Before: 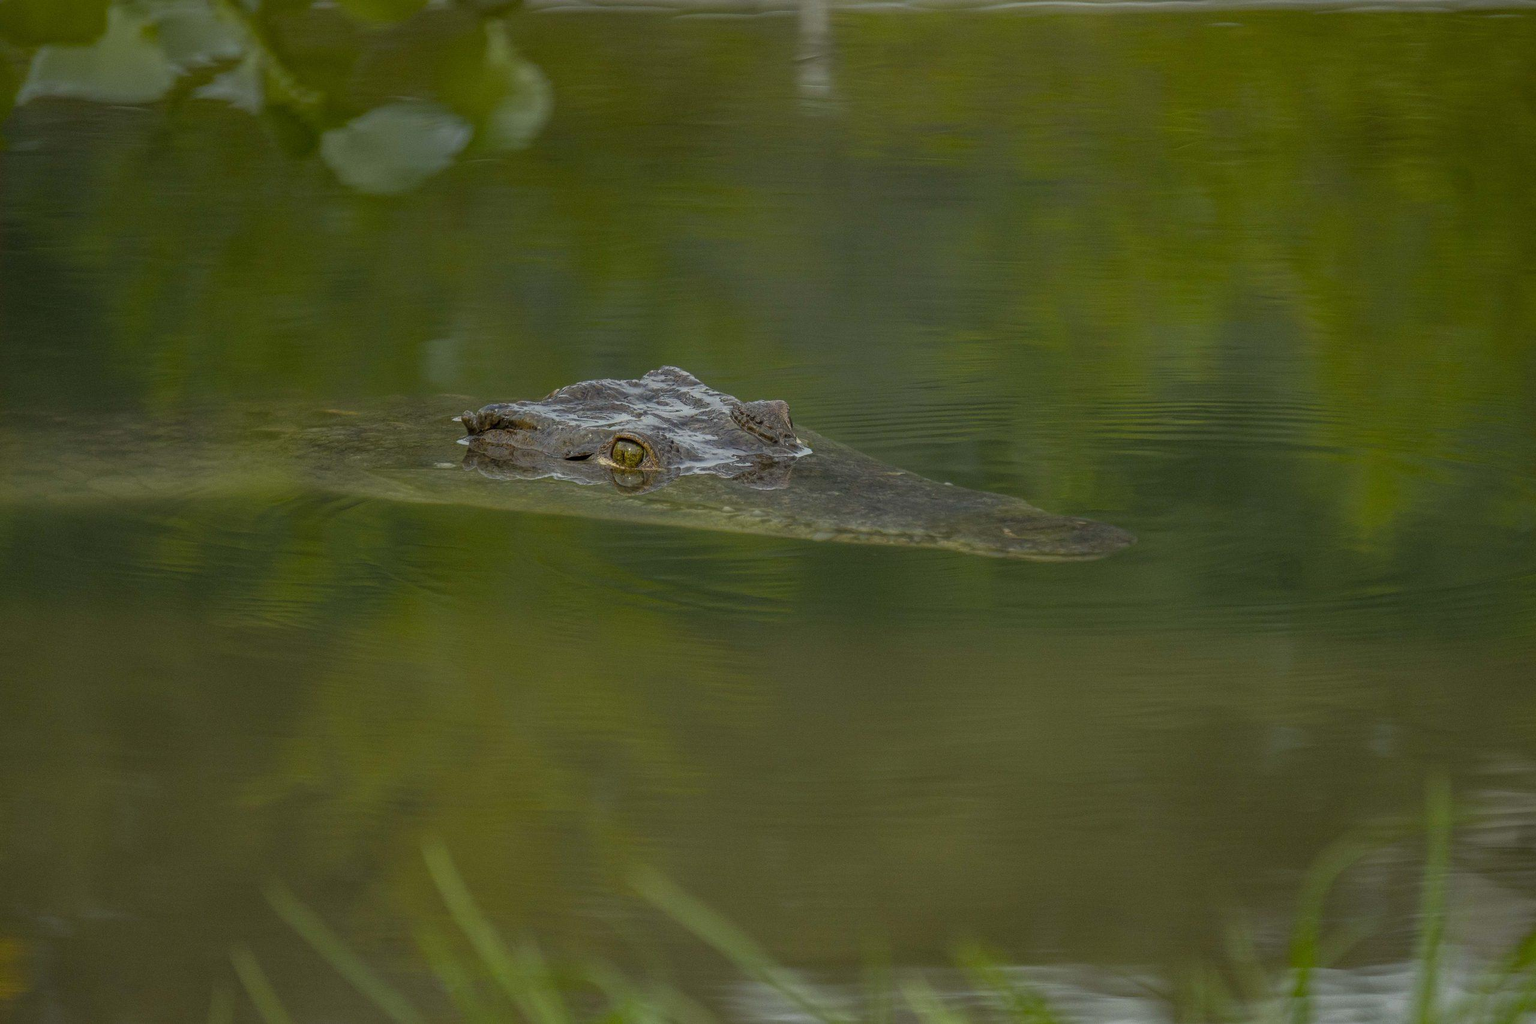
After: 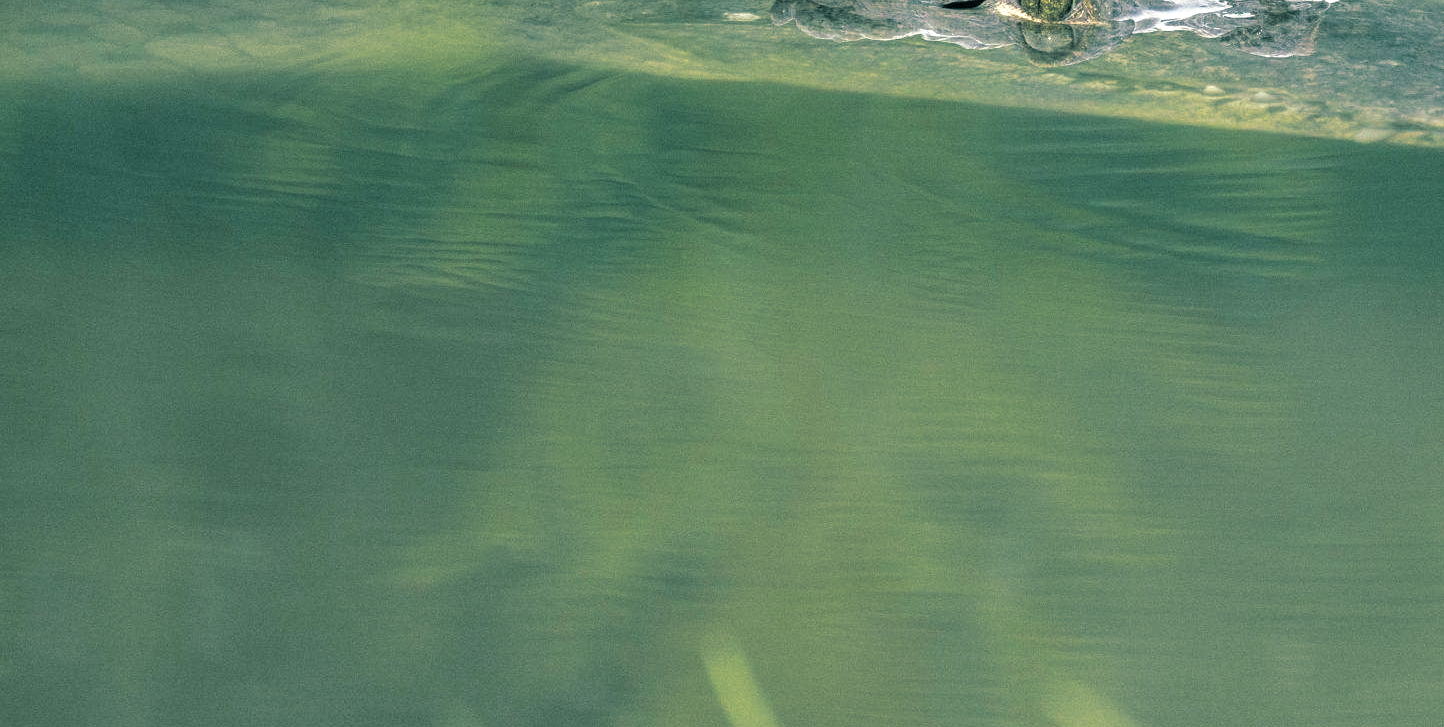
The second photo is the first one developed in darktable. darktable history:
exposure: black level correction 0, exposure 1.5 EV, compensate exposure bias true, compensate highlight preservation false
crop: top 44.483%, right 43.593%, bottom 12.892%
split-toning: shadows › hue 186.43°, highlights › hue 49.29°, compress 30.29%
contrast brightness saturation: contrast 0.01, saturation -0.05
